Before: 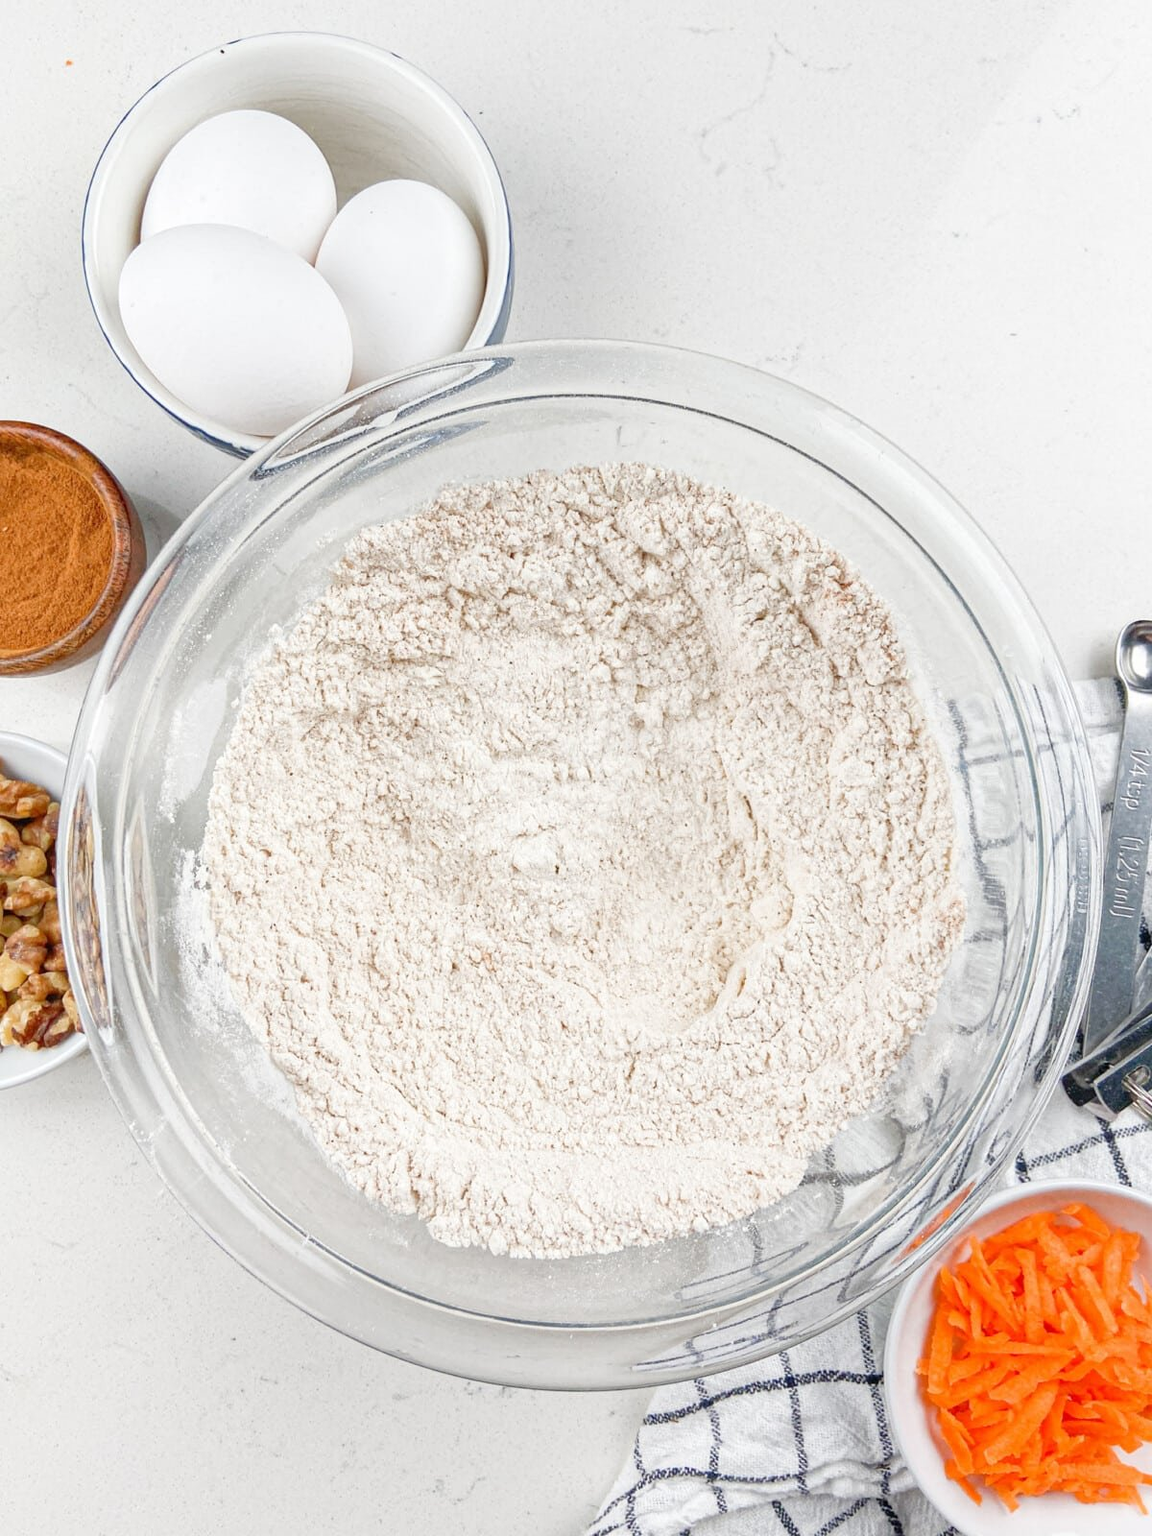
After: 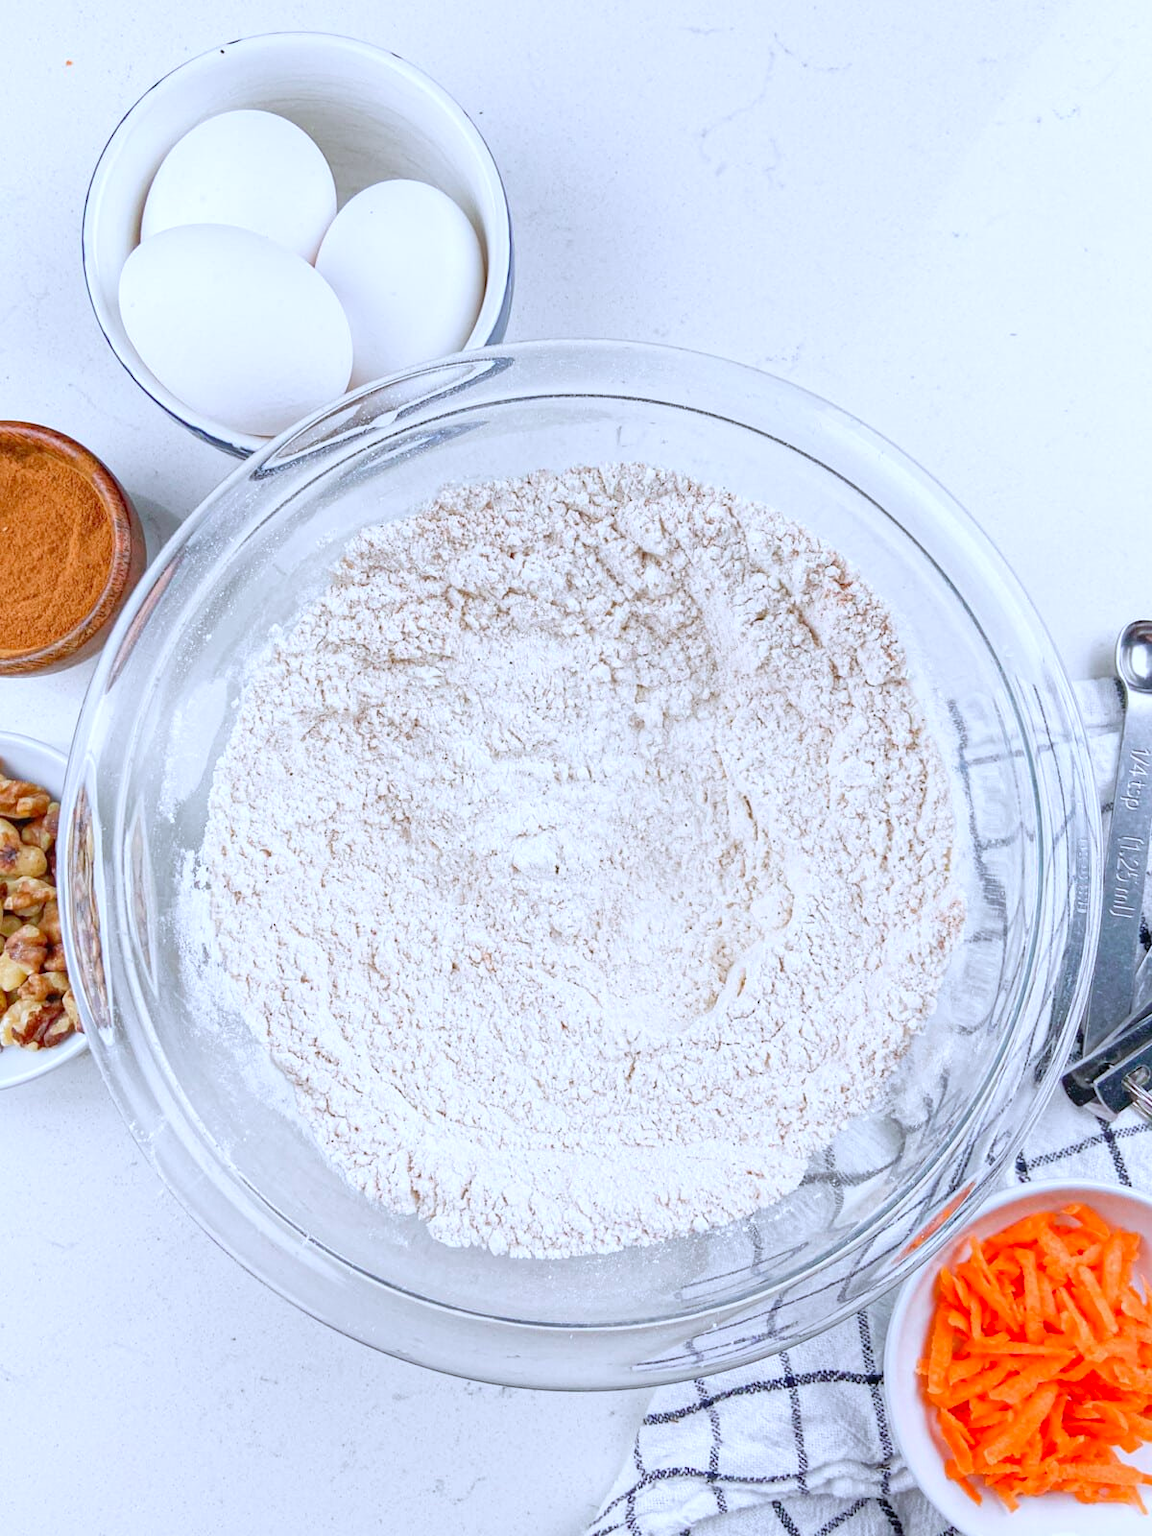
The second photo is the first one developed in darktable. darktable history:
color calibration: output R [0.948, 0.091, -0.04, 0], output G [-0.3, 1.384, -0.085, 0], output B [-0.108, 0.061, 1.08, 0], illuminant as shot in camera, x 0.37, y 0.382, temperature 4314.62 K
